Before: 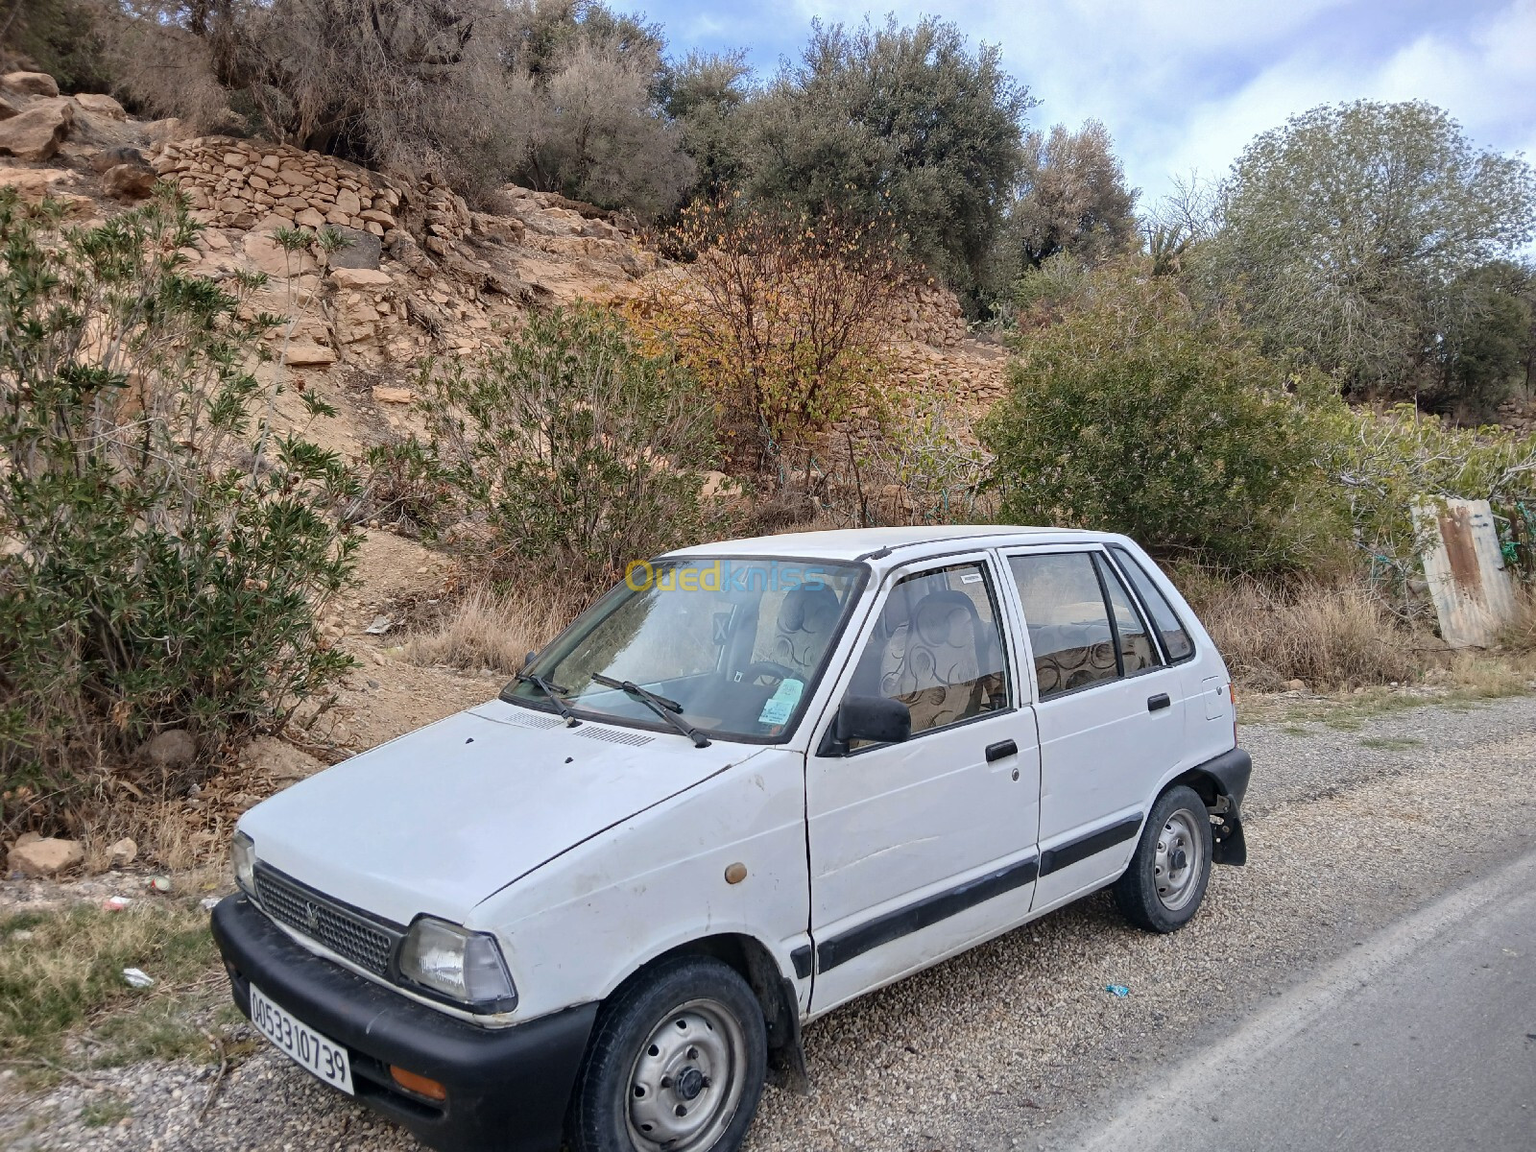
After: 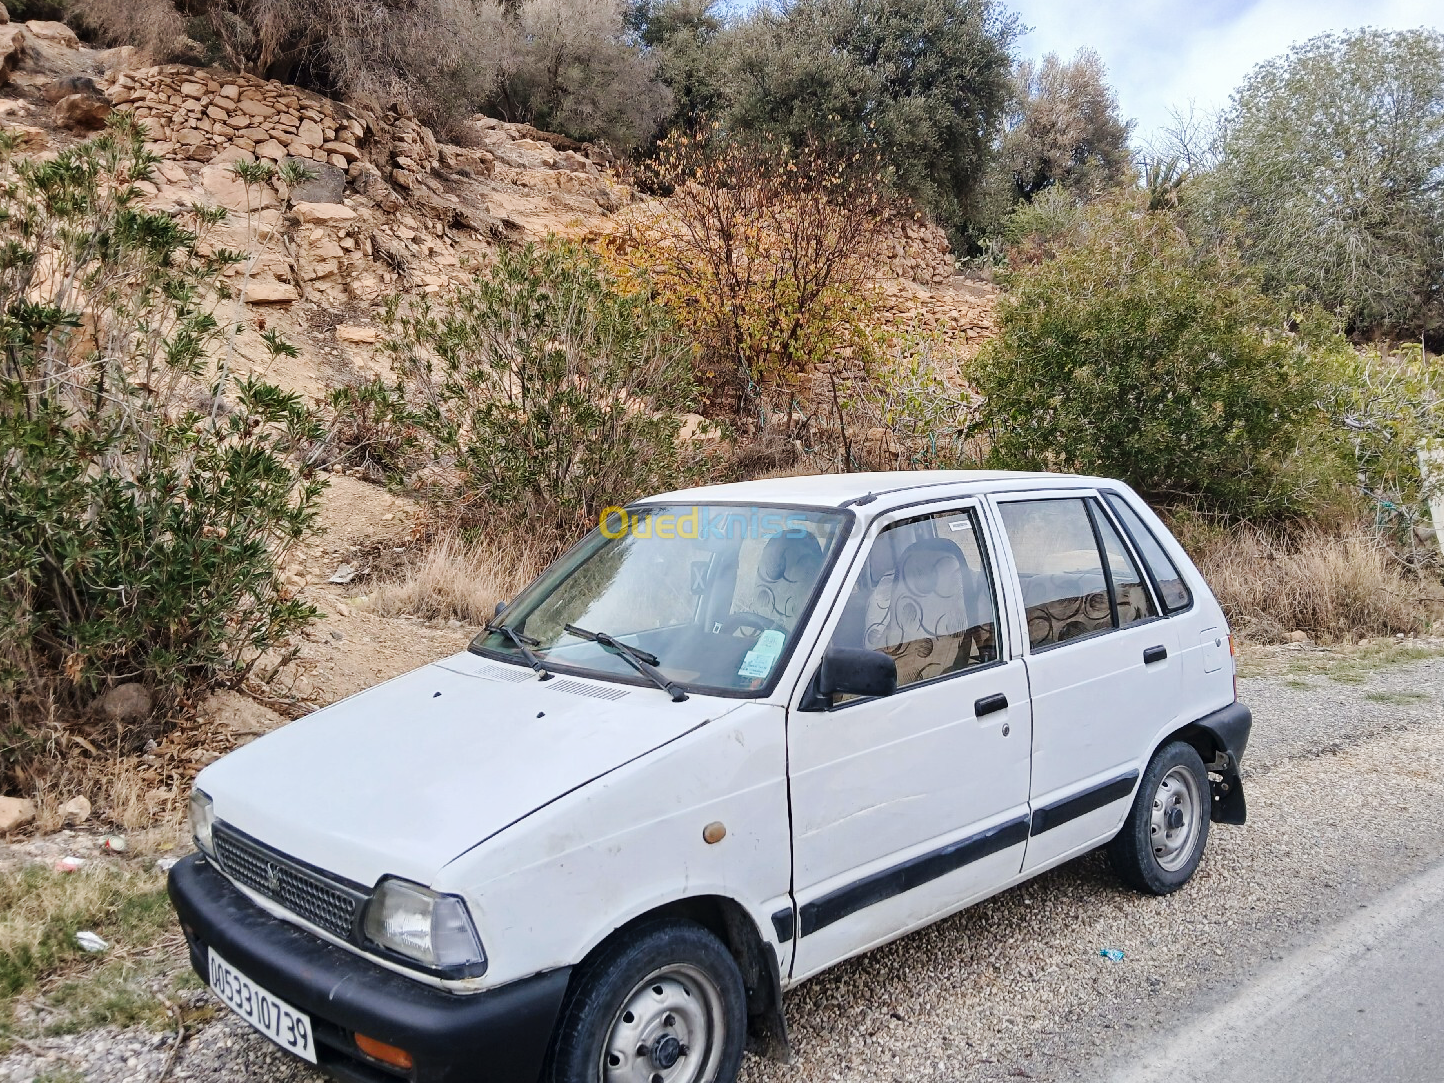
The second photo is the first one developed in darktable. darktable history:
tone curve: curves: ch0 [(0, 0) (0.003, 0.005) (0.011, 0.013) (0.025, 0.027) (0.044, 0.044) (0.069, 0.06) (0.1, 0.081) (0.136, 0.114) (0.177, 0.16) (0.224, 0.211) (0.277, 0.277) (0.335, 0.354) (0.399, 0.435) (0.468, 0.538) (0.543, 0.626) (0.623, 0.708) (0.709, 0.789) (0.801, 0.867) (0.898, 0.935) (1, 1)], preserve colors none
crop: left 3.305%, top 6.436%, right 6.389%, bottom 3.258%
